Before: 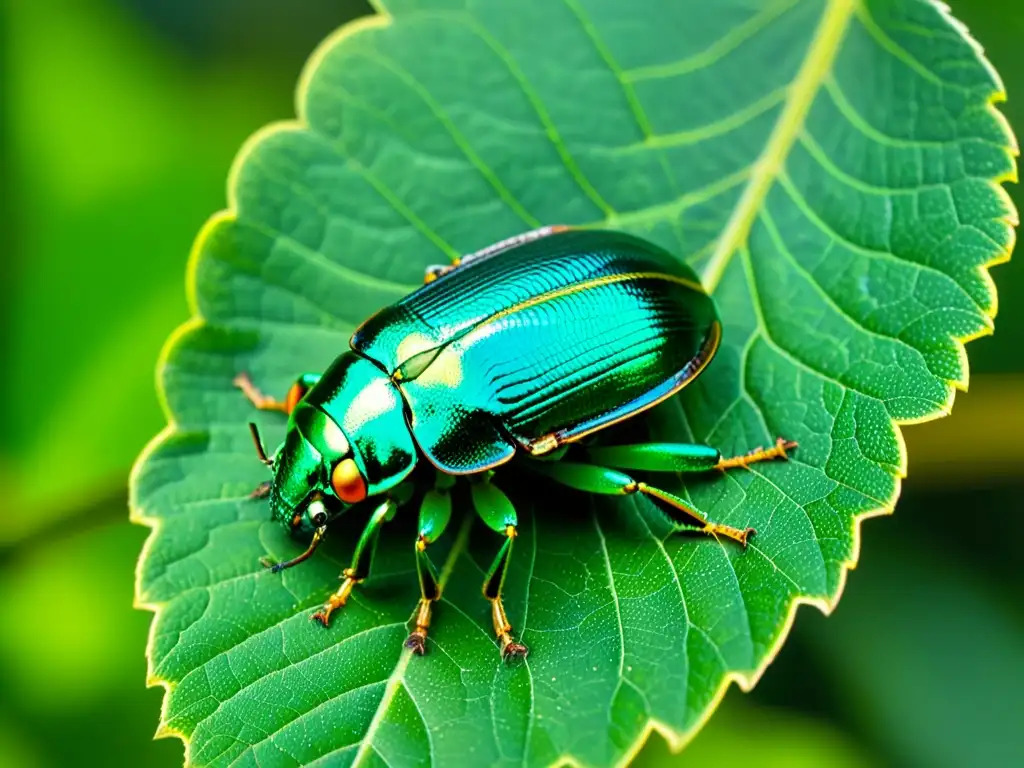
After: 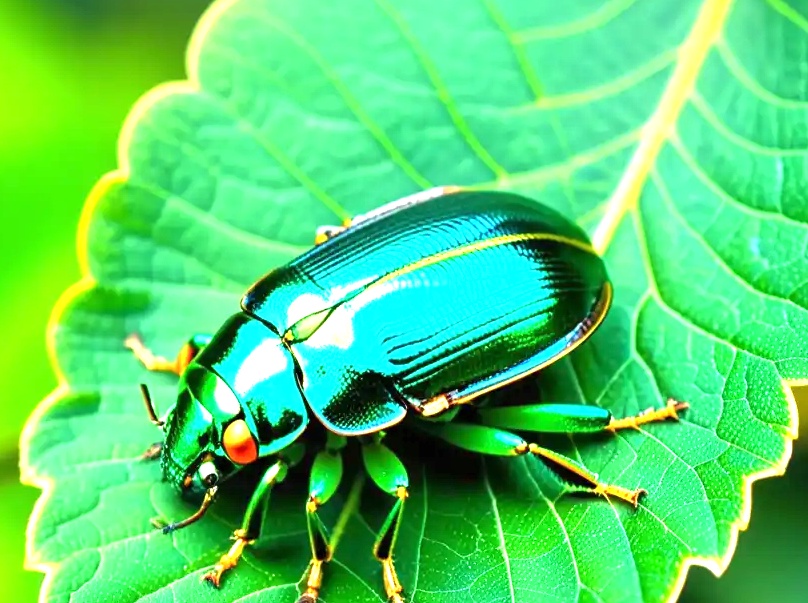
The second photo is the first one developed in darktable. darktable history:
exposure: black level correction 0, exposure 1.369 EV, compensate highlight preservation false
crop and rotate: left 10.651%, top 5.151%, right 10.417%, bottom 16.277%
